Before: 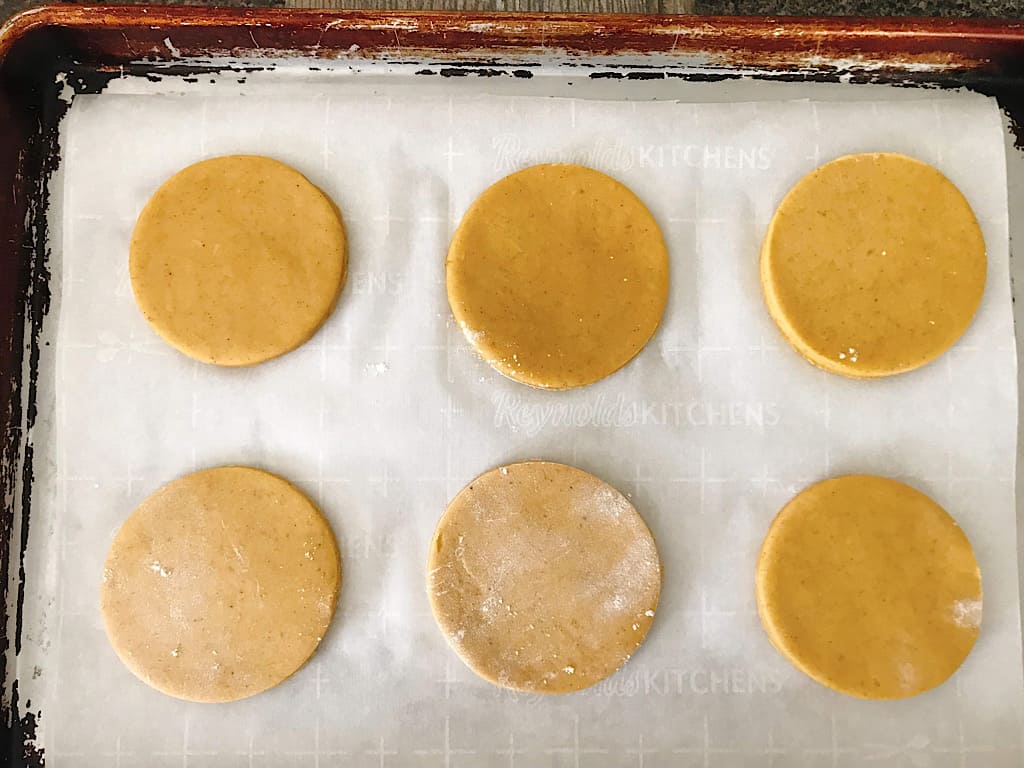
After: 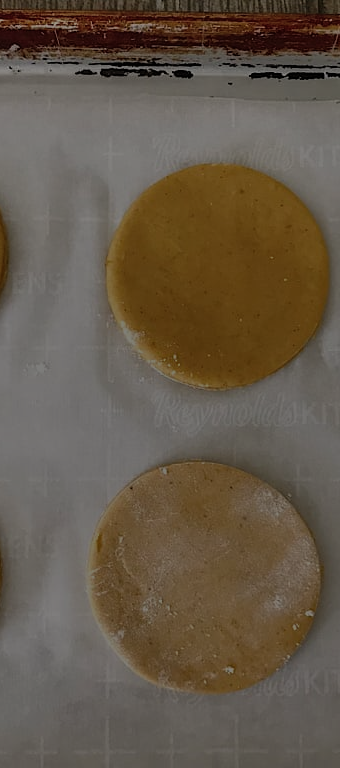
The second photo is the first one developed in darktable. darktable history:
shadows and highlights: low approximation 0.01, soften with gaussian
exposure: exposure -2.398 EV, compensate highlight preservation false
crop: left 33.204%, right 33.577%
